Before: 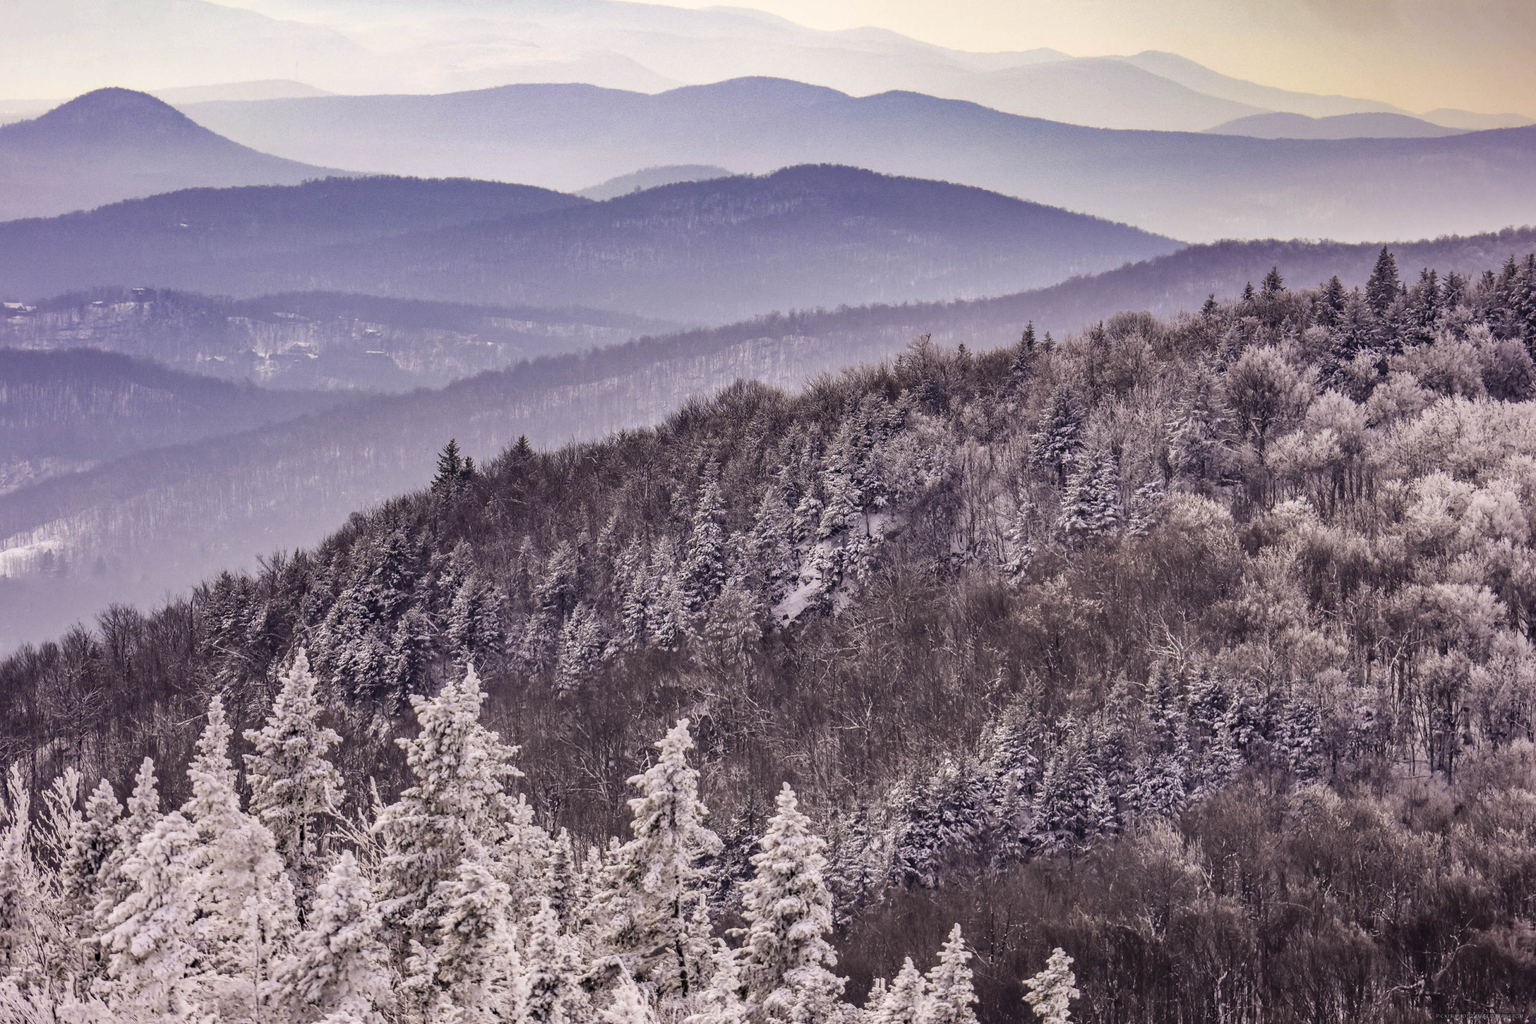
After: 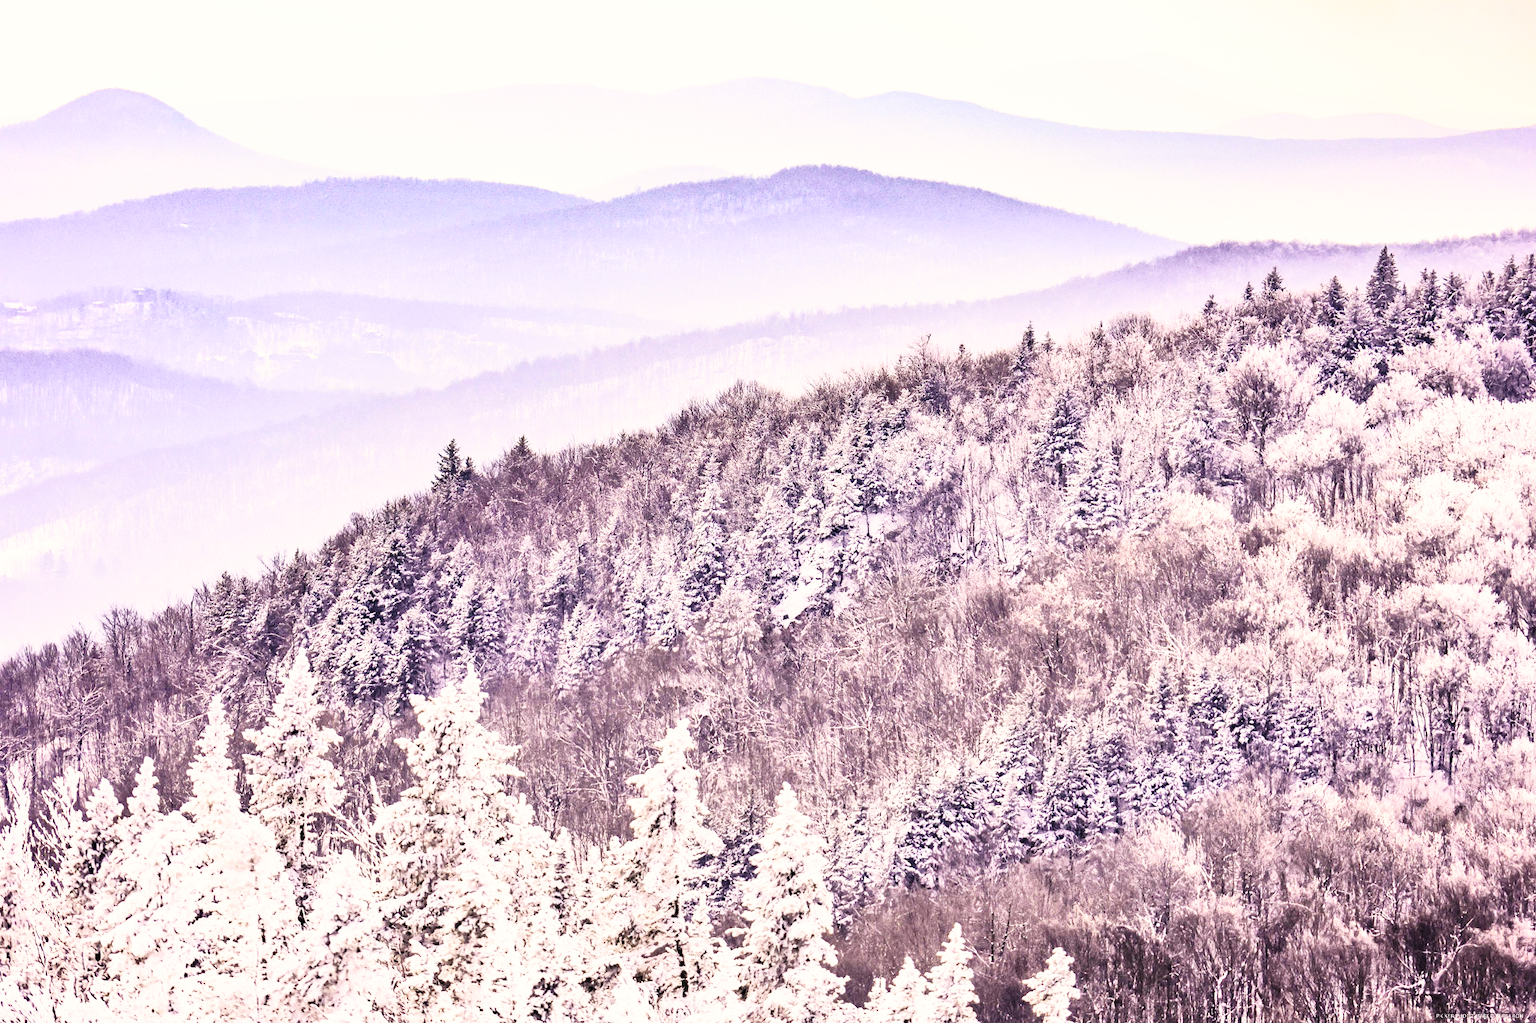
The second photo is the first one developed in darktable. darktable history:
exposure: exposure 0.379 EV, compensate highlight preservation false
color correction: highlights a* 0.954, highlights b* 2.82, saturation 1.09
base curve: curves: ch0 [(0, 0) (0.007, 0.004) (0.027, 0.03) (0.046, 0.07) (0.207, 0.54) (0.442, 0.872) (0.673, 0.972) (1, 1)], preserve colors none
tone curve: curves: ch0 [(0, 0) (0.003, 0.007) (0.011, 0.01) (0.025, 0.016) (0.044, 0.025) (0.069, 0.036) (0.1, 0.052) (0.136, 0.073) (0.177, 0.103) (0.224, 0.135) (0.277, 0.177) (0.335, 0.233) (0.399, 0.303) (0.468, 0.376) (0.543, 0.469) (0.623, 0.581) (0.709, 0.723) (0.801, 0.863) (0.898, 0.938) (1, 1)], color space Lab, linked channels, preserve colors none
tone equalizer: -7 EV 0.15 EV, -6 EV 0.566 EV, -5 EV 1.17 EV, -4 EV 1.36 EV, -3 EV 1.12 EV, -2 EV 0.6 EV, -1 EV 0.166 EV
contrast brightness saturation: saturation -0.059
